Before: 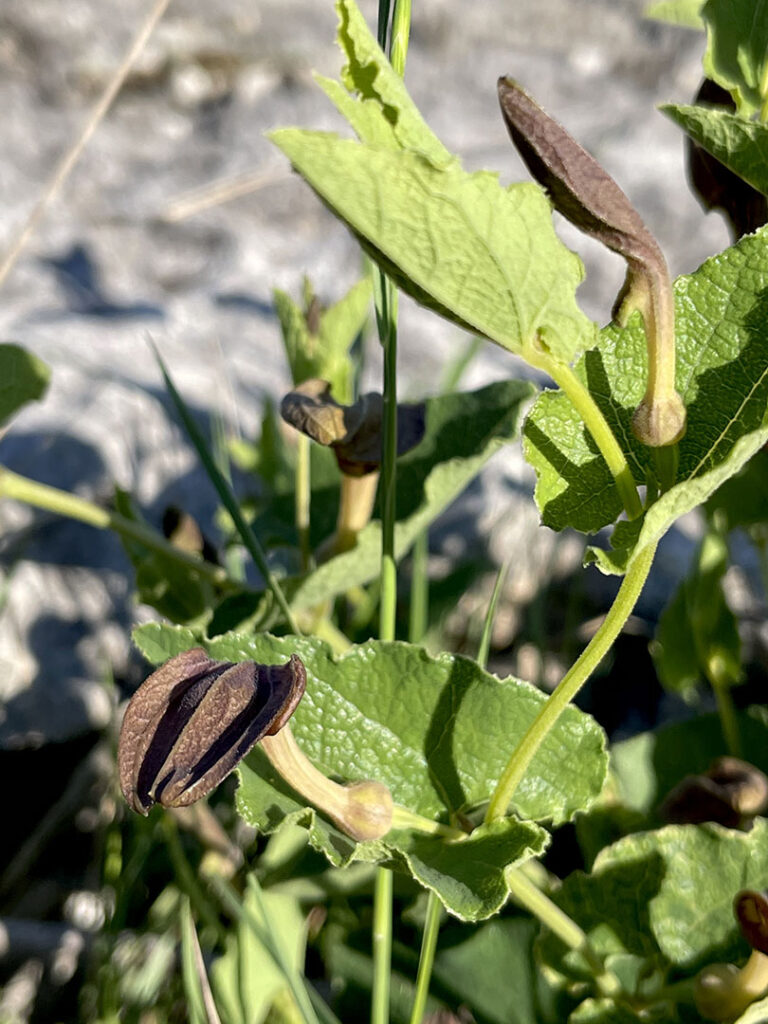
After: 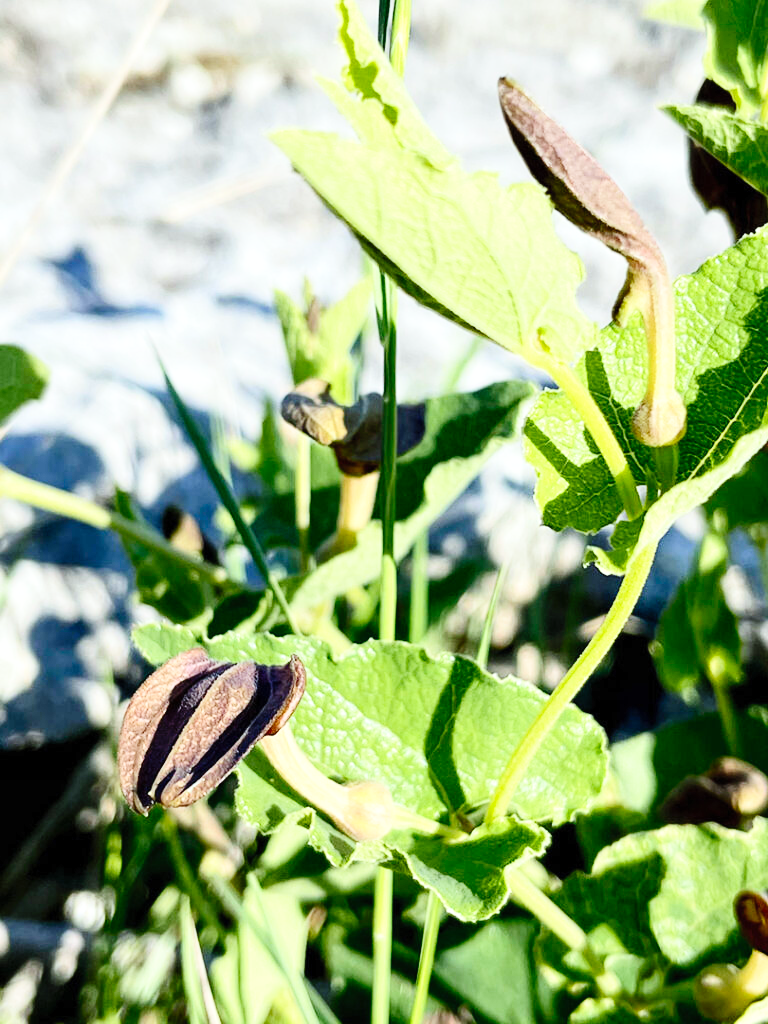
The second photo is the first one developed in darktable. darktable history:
color calibration: illuminant as shot in camera, x 0.359, y 0.362, temperature 4575.7 K
base curve: curves: ch0 [(0, 0) (0.008, 0.007) (0.022, 0.029) (0.048, 0.089) (0.092, 0.197) (0.191, 0.399) (0.275, 0.534) (0.357, 0.65) (0.477, 0.78) (0.542, 0.833) (0.799, 0.973) (1, 1)], preserve colors none
contrast brightness saturation: contrast 0.204, brightness 0.16, saturation 0.222
